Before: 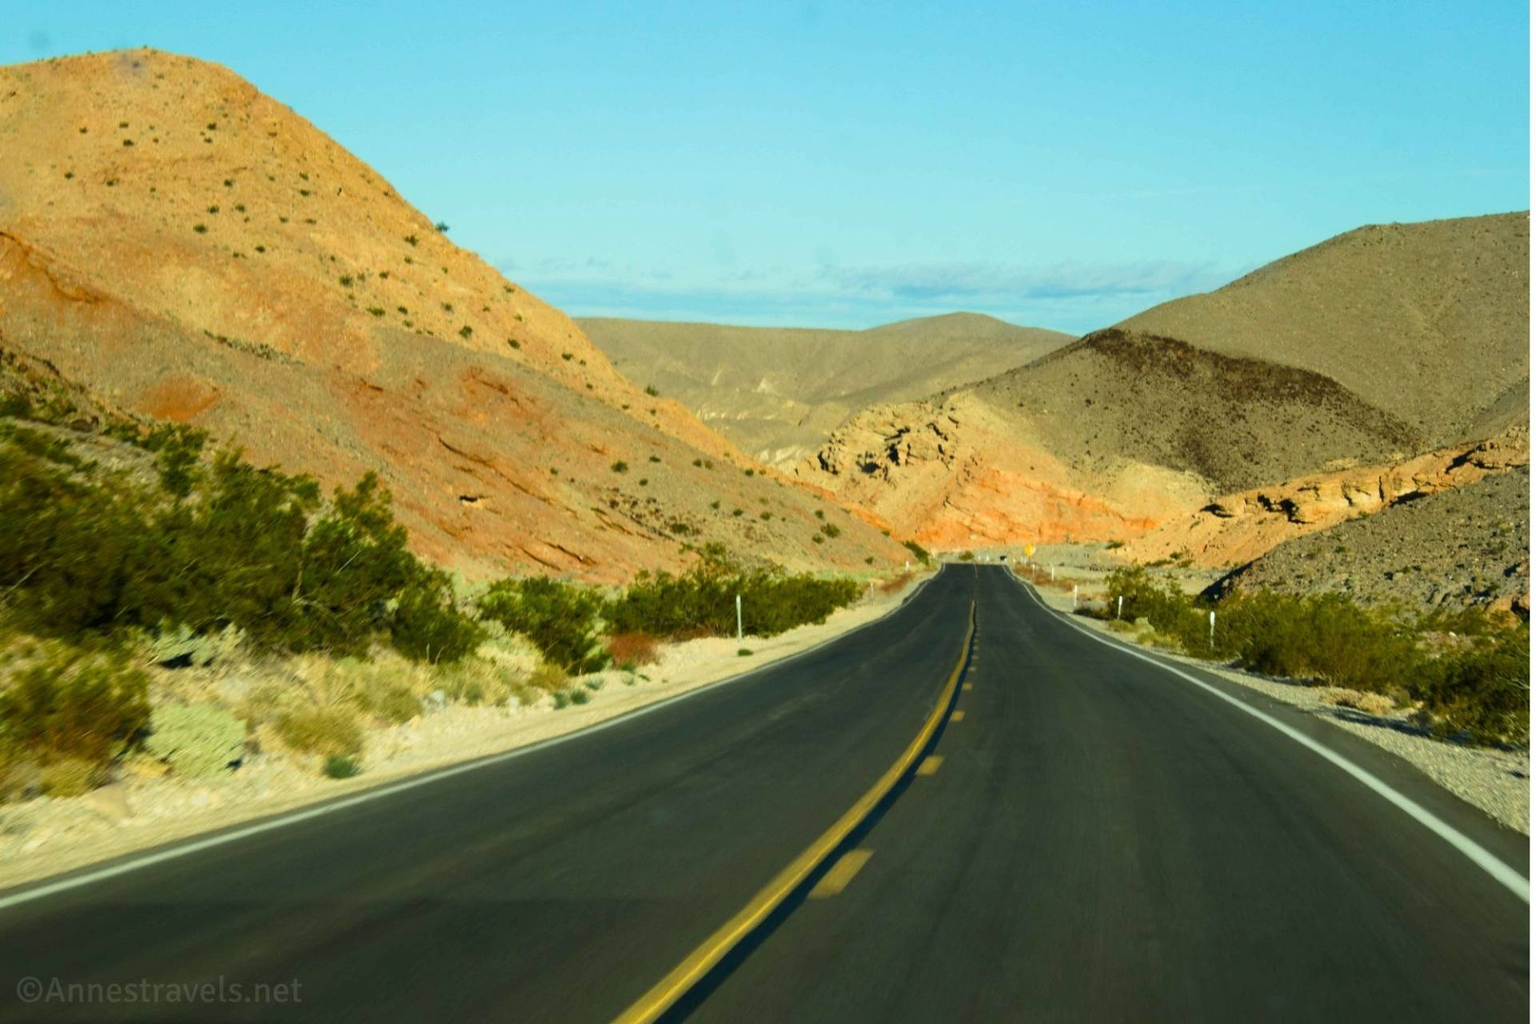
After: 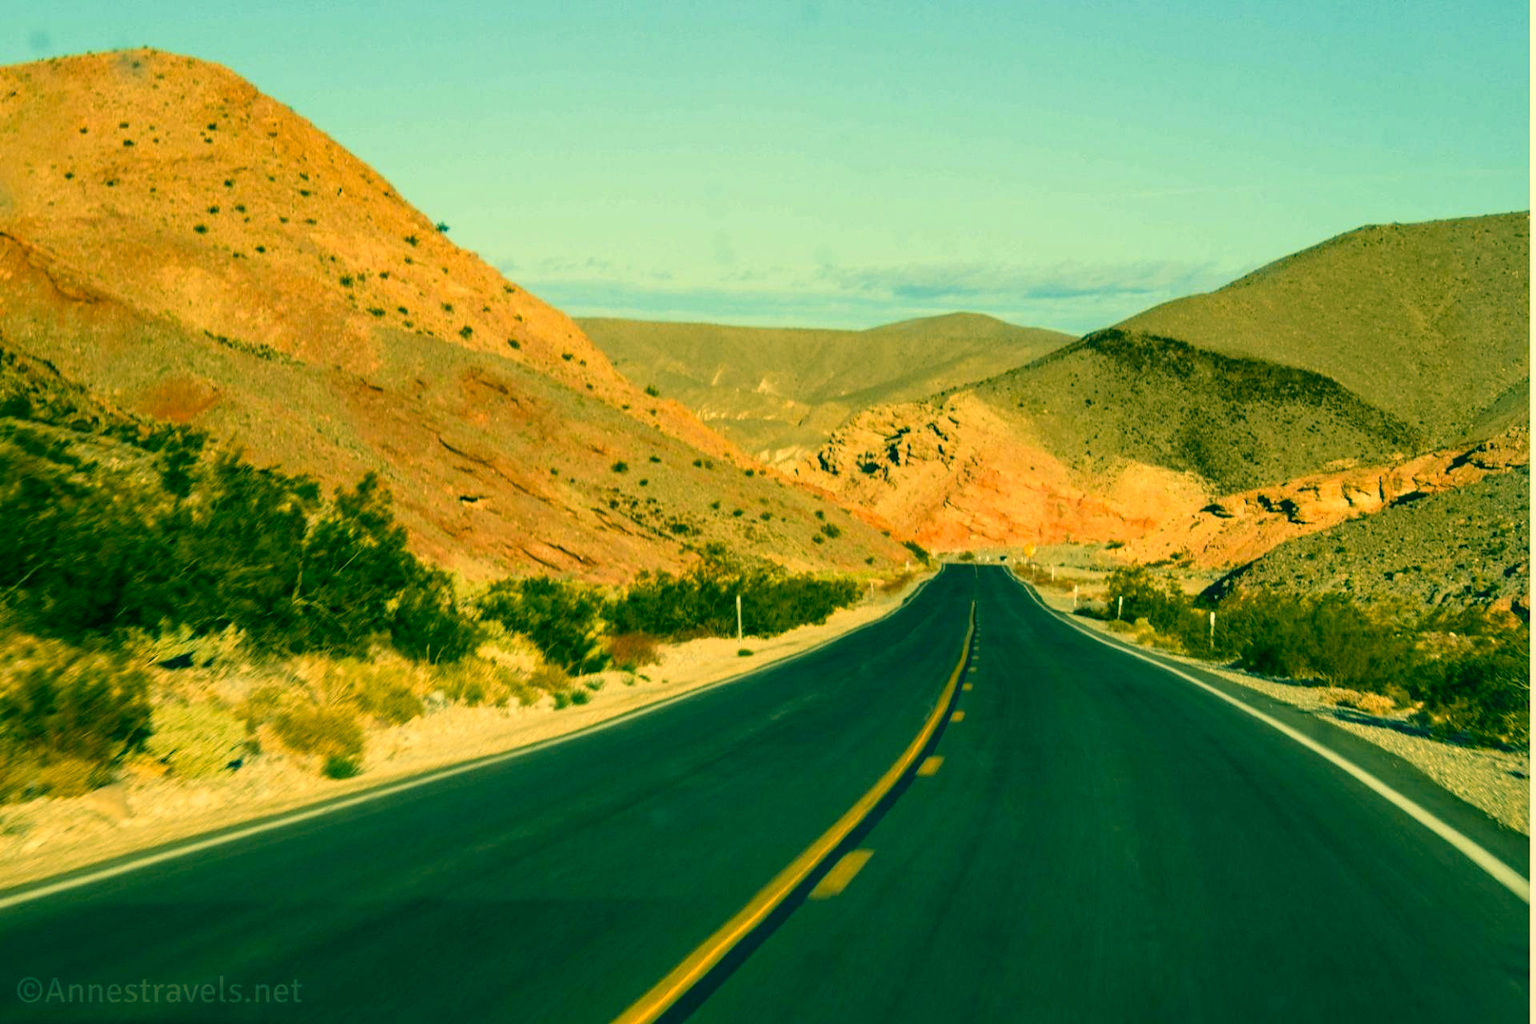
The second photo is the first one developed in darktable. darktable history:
color correction: highlights a* 2.1, highlights b* 34.15, shadows a* -36.21, shadows b* -6.02
local contrast: on, module defaults
color zones: curves: ch1 [(0, 0.455) (0.063, 0.455) (0.286, 0.495) (0.429, 0.5) (0.571, 0.5) (0.714, 0.5) (0.857, 0.5) (1, 0.455)]; ch2 [(0, 0.532) (0.063, 0.521) (0.233, 0.447) (0.429, 0.489) (0.571, 0.5) (0.714, 0.5) (0.857, 0.5) (1, 0.532)]
